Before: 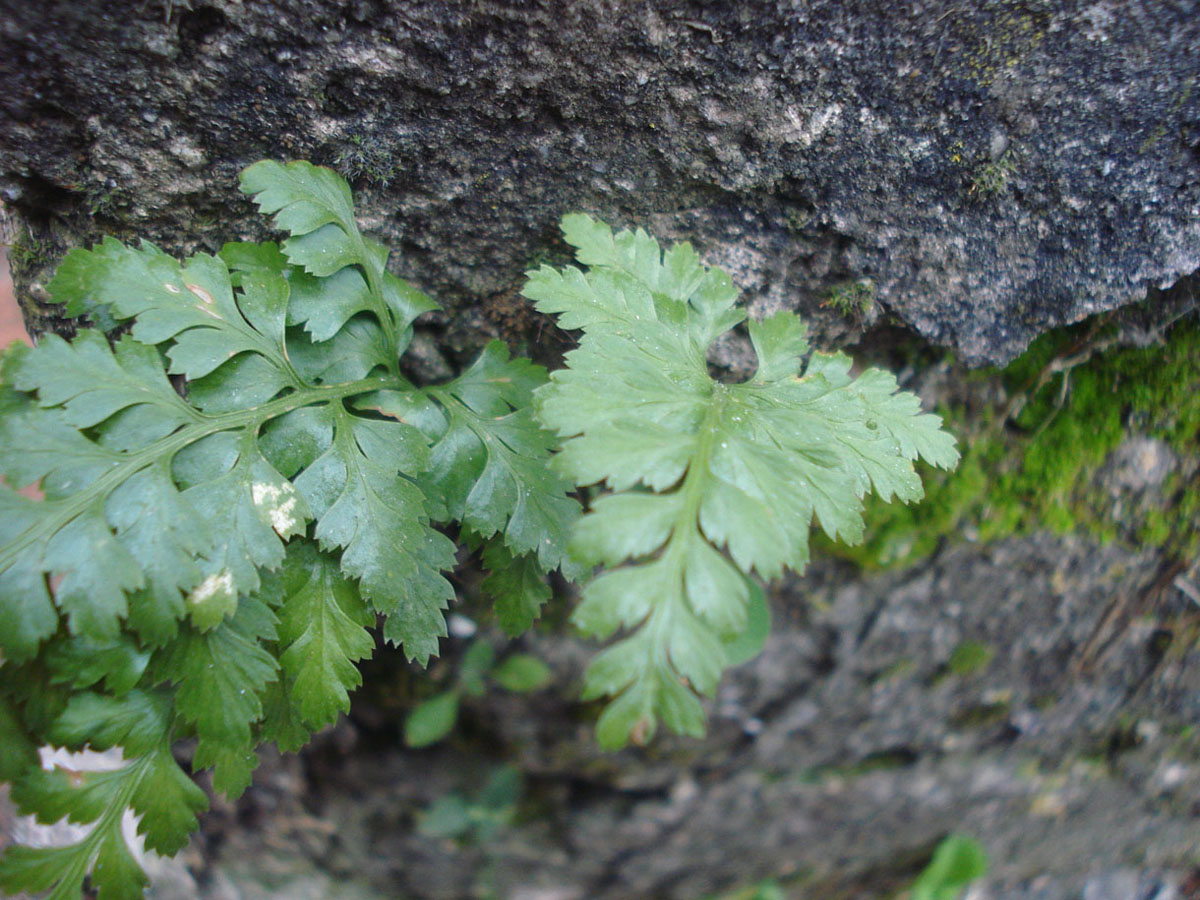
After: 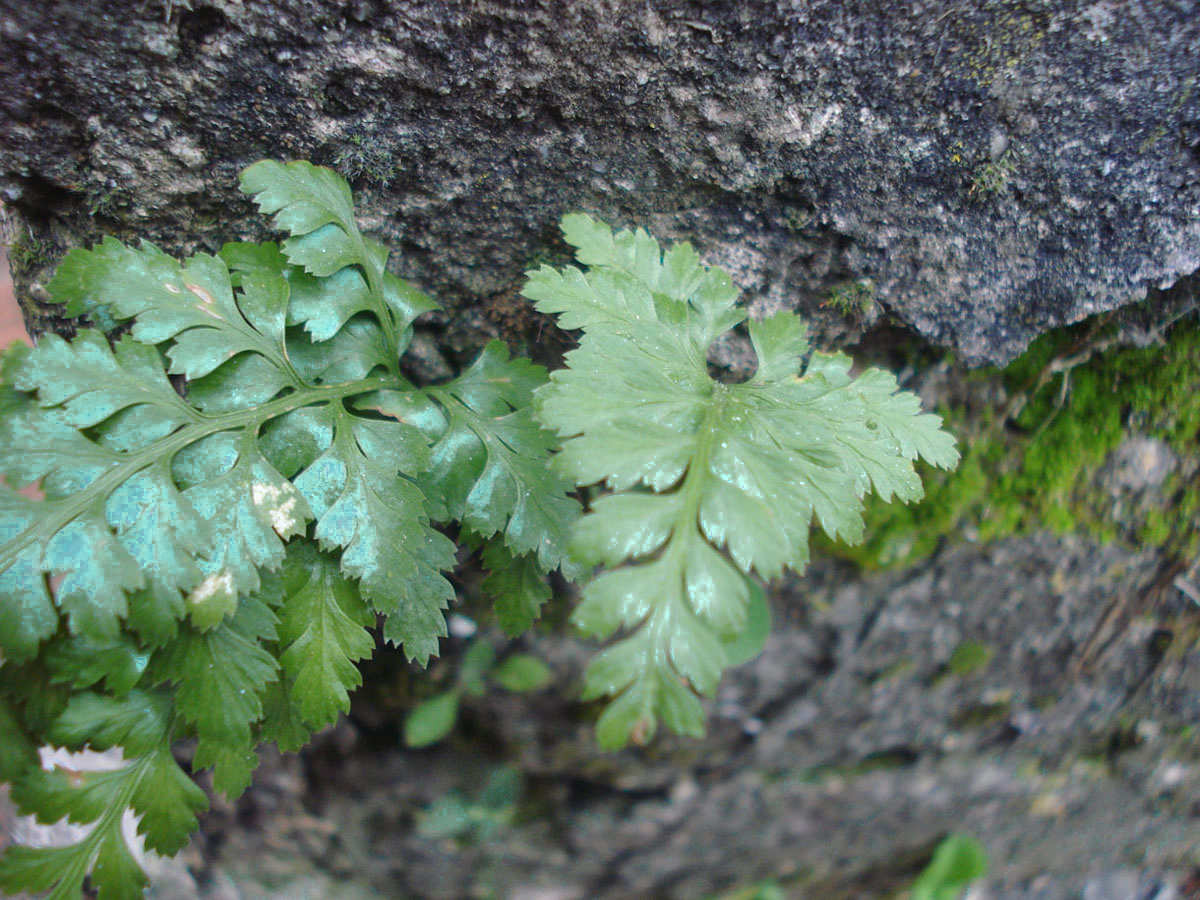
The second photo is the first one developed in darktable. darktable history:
shadows and highlights: shadows 52.95, shadows color adjustment 99.14%, highlights color adjustment 0.24%, soften with gaussian
exposure: compensate exposure bias true, compensate highlight preservation false
color zones: curves: ch0 [(0.25, 0.5) (0.423, 0.5) (0.443, 0.5) (0.521, 0.756) (0.568, 0.5) (0.576, 0.5) (0.75, 0.5)]; ch1 [(0.25, 0.5) (0.423, 0.5) (0.443, 0.5) (0.539, 0.873) (0.624, 0.565) (0.631, 0.5) (0.75, 0.5)]
